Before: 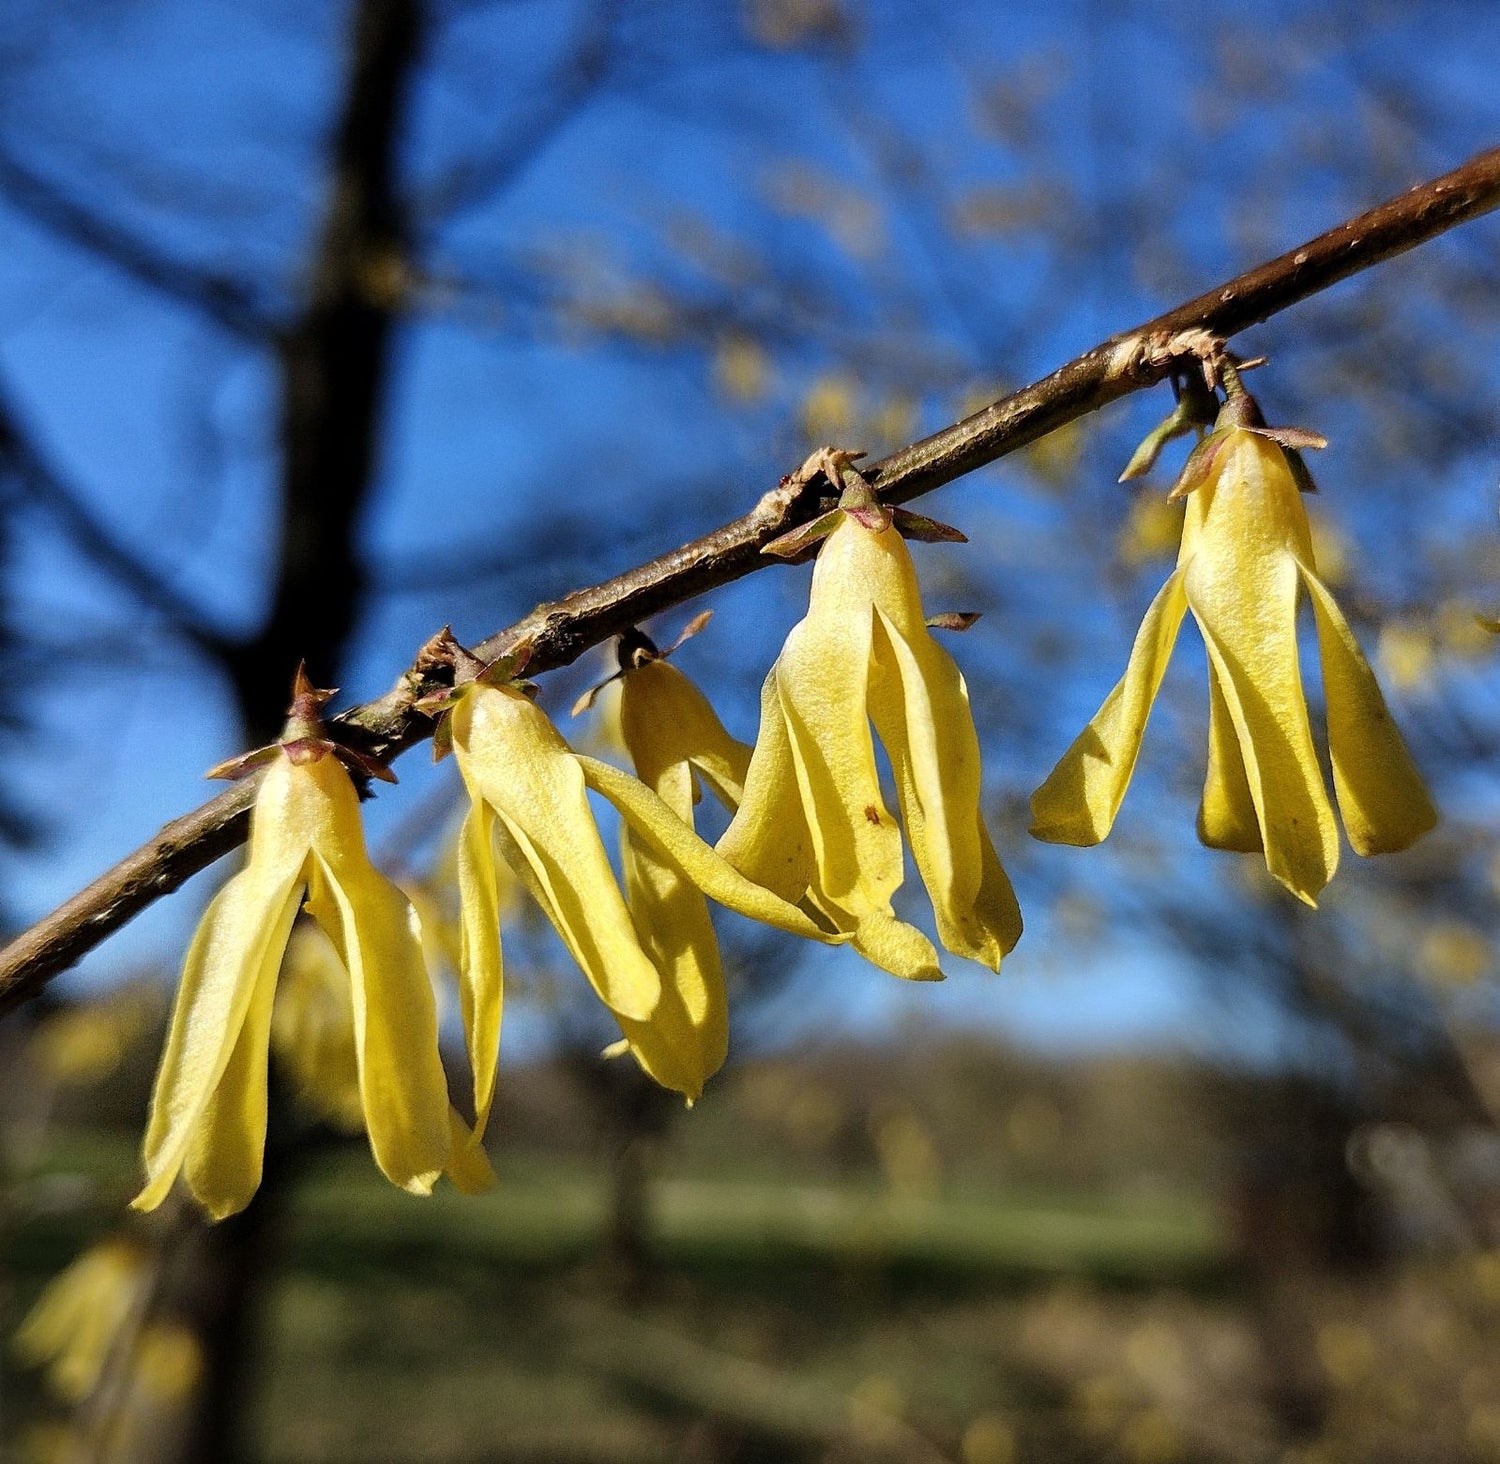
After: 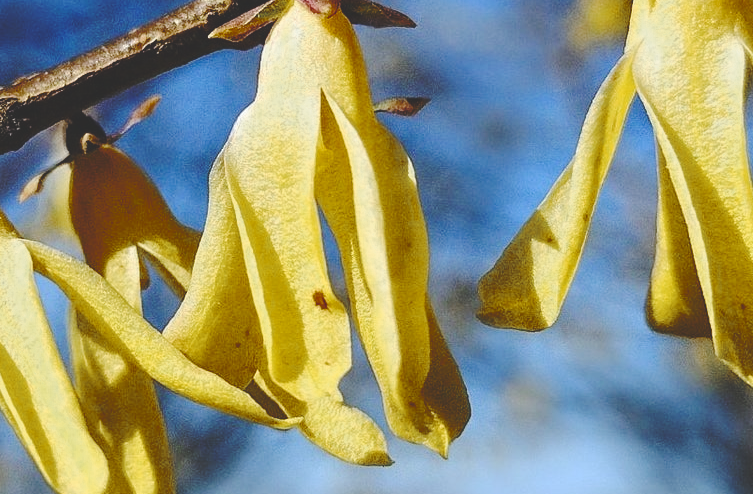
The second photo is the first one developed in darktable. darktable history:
base curve: curves: ch0 [(0, 0.024) (0.055, 0.065) (0.121, 0.166) (0.236, 0.319) (0.693, 0.726) (1, 1)], preserve colors none
crop: left 36.845%, top 35.203%, right 12.924%, bottom 31%
color zones: curves: ch0 [(0.11, 0.396) (0.195, 0.36) (0.25, 0.5) (0.303, 0.412) (0.357, 0.544) (0.75, 0.5) (0.967, 0.328)]; ch1 [(0, 0.468) (0.112, 0.512) (0.202, 0.6) (0.25, 0.5) (0.307, 0.352) (0.357, 0.544) (0.75, 0.5) (0.963, 0.524)]
